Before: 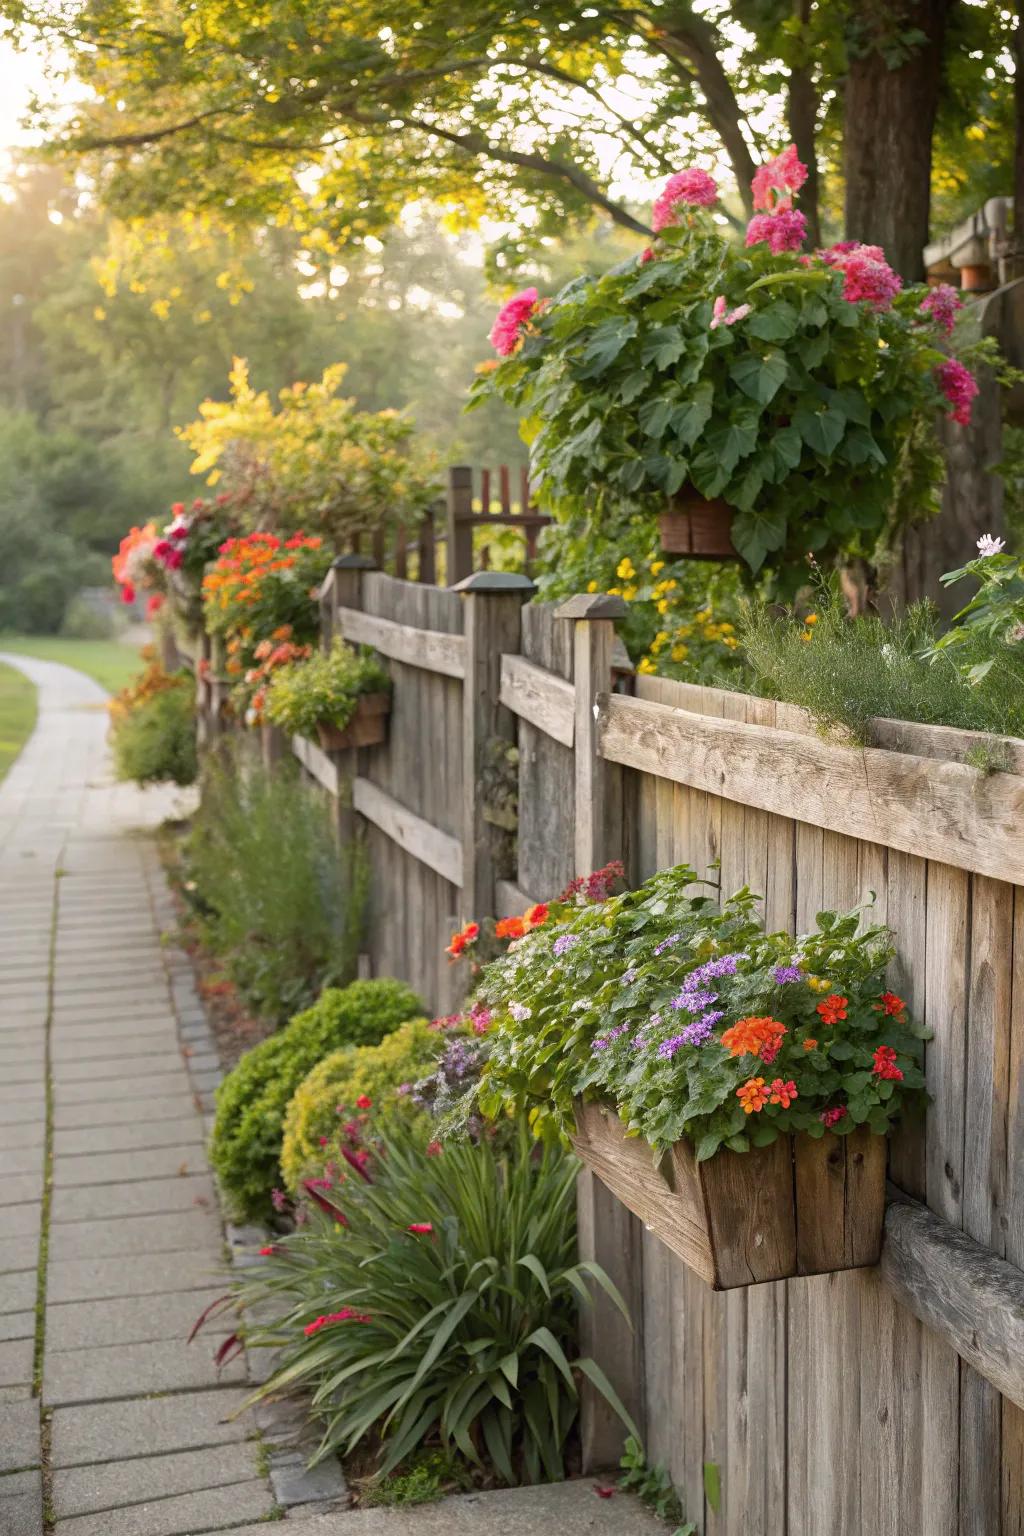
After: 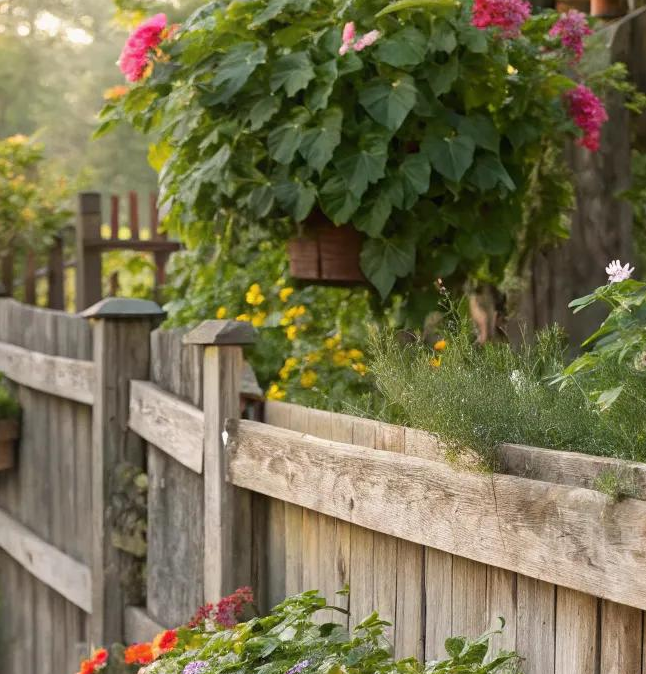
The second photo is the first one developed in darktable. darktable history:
crop: left 36.265%, top 17.903%, right 0.633%, bottom 38.199%
